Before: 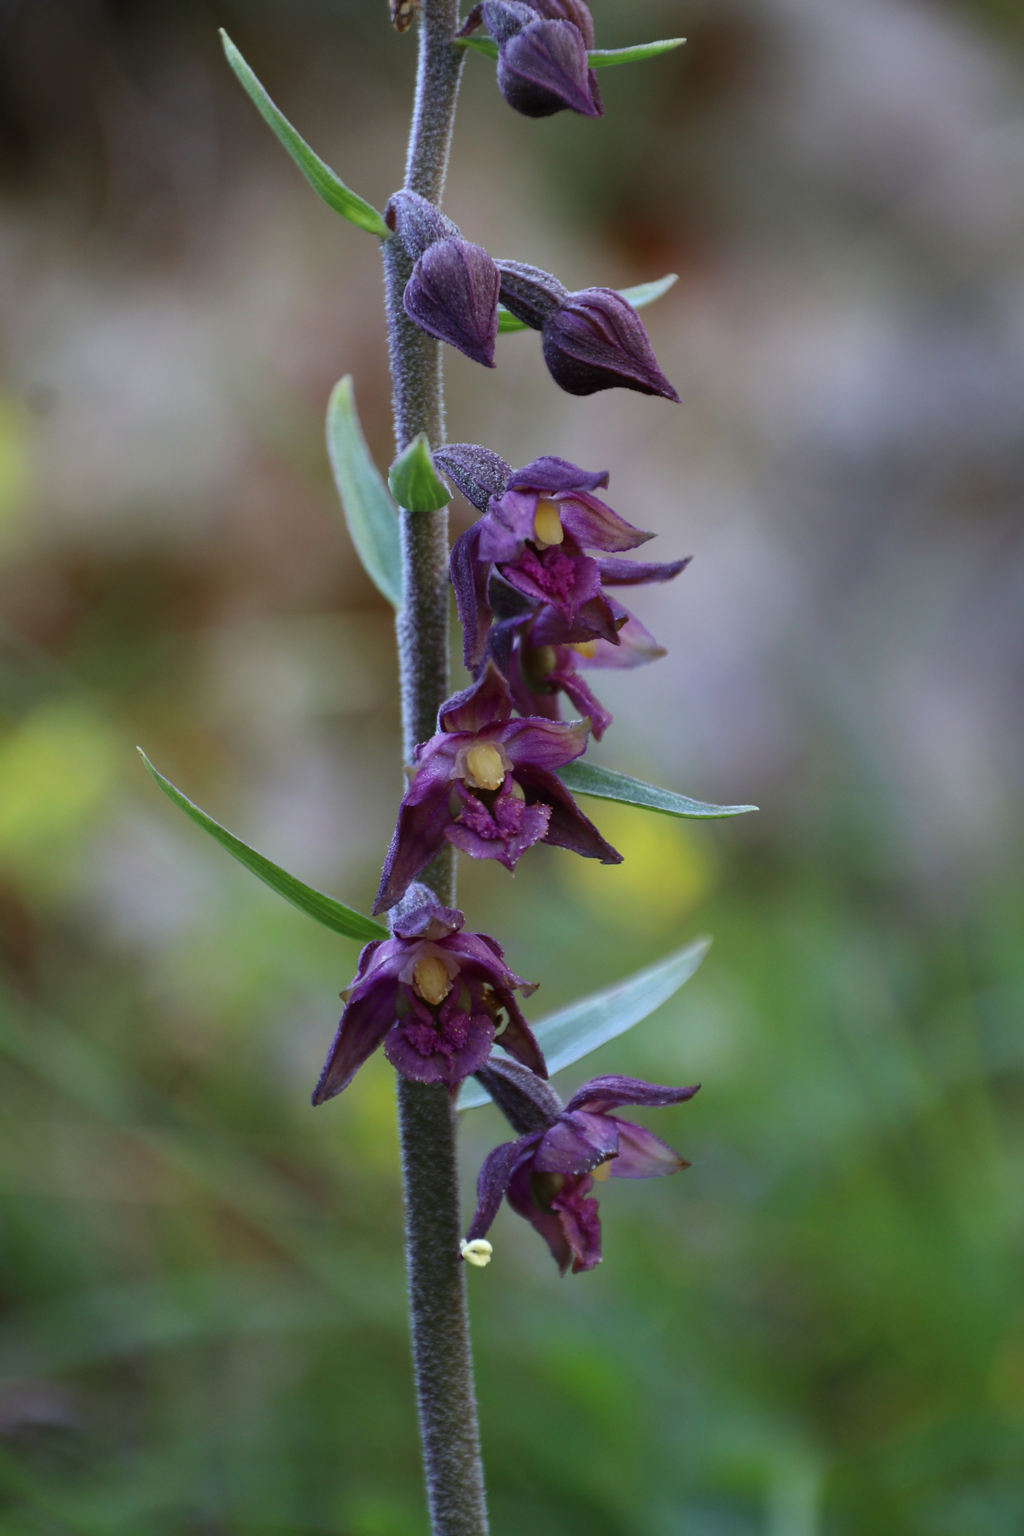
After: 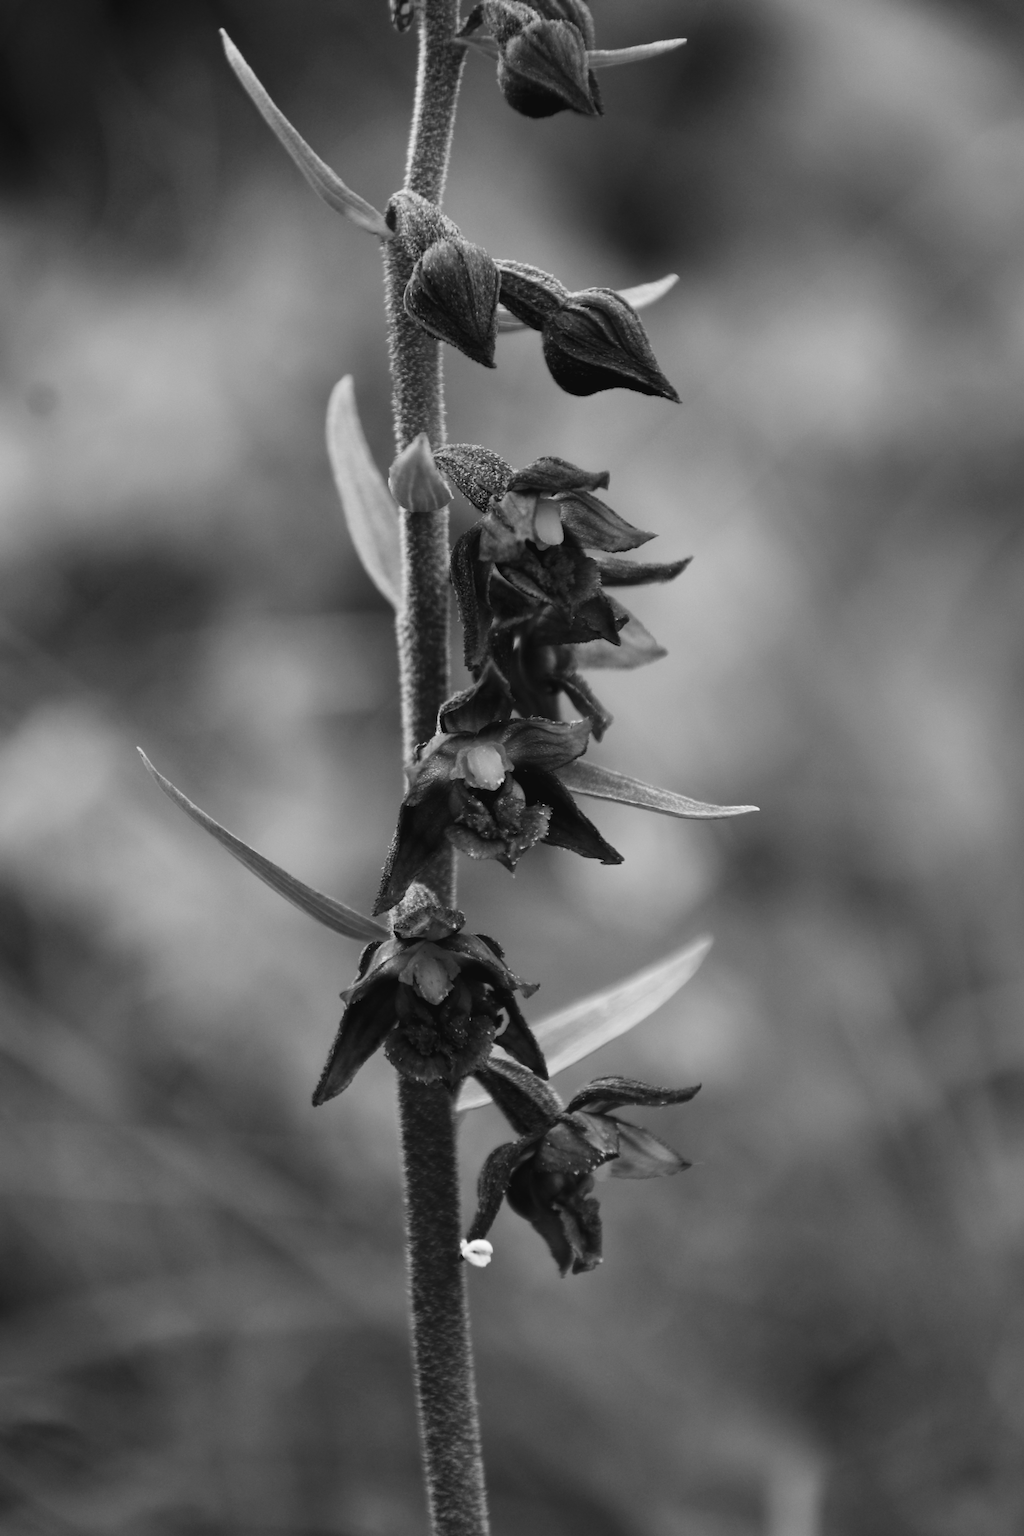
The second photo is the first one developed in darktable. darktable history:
color contrast: green-magenta contrast 1.69, blue-yellow contrast 1.49
color balance rgb: shadows lift › chroma 3%, shadows lift › hue 240.84°, highlights gain › chroma 3%, highlights gain › hue 73.2°, global offset › luminance -0.5%, perceptual saturation grading › global saturation 20%, perceptual saturation grading › highlights -25%, perceptual saturation grading › shadows 50%, global vibrance 25.26%
tone curve: curves: ch0 [(0, 0.032) (0.181, 0.156) (0.751, 0.829) (1, 1)], color space Lab, linked channels, preserve colors none
monochrome: on, module defaults
